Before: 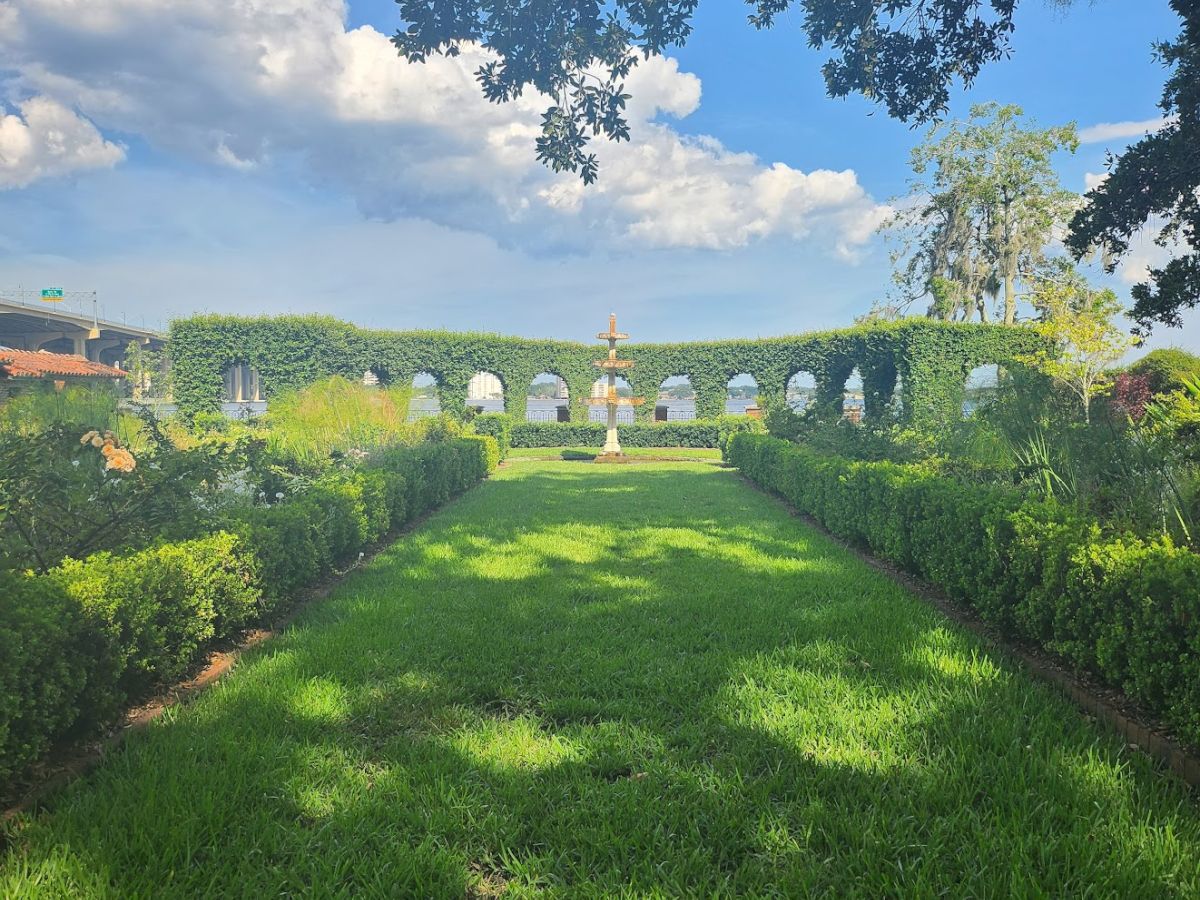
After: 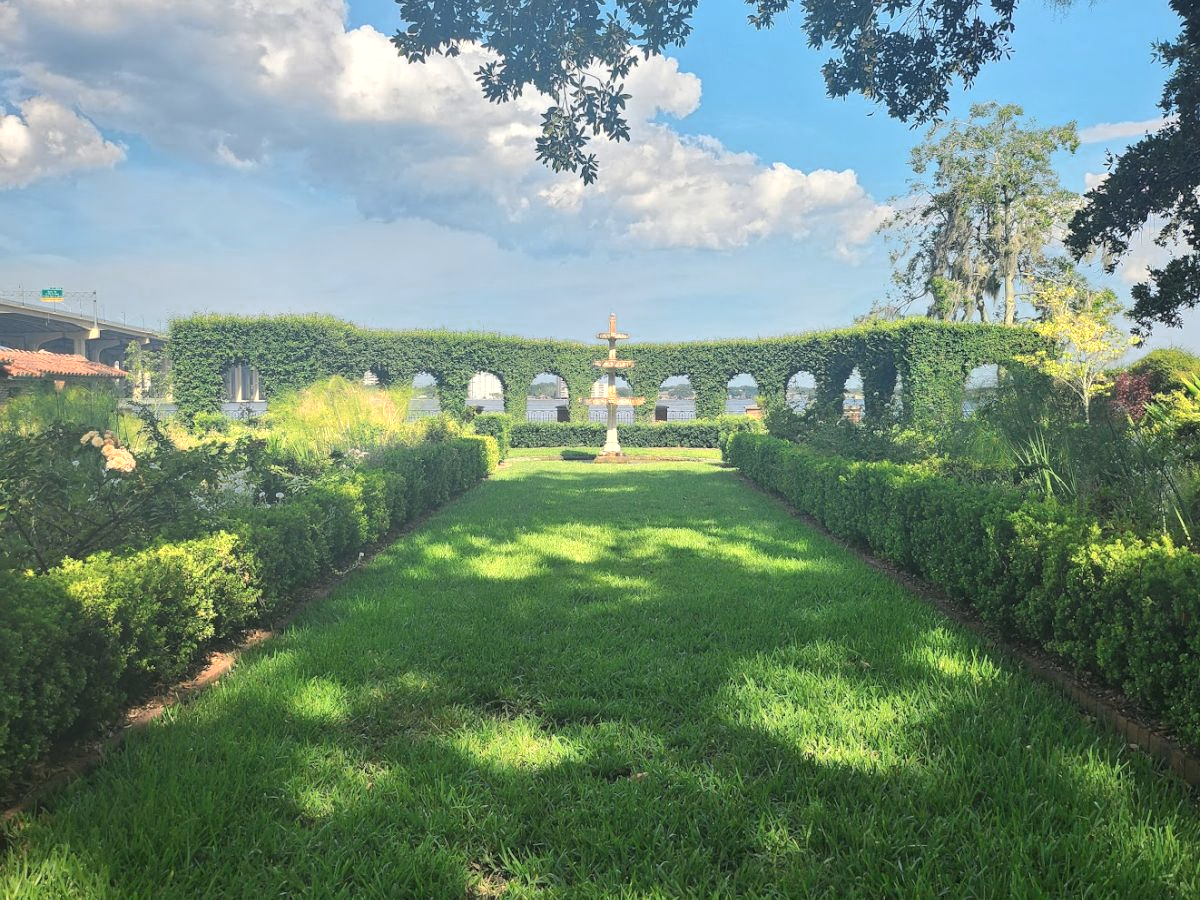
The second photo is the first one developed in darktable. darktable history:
color zones: curves: ch0 [(0.018, 0.548) (0.224, 0.64) (0.425, 0.447) (0.675, 0.575) (0.732, 0.579)]; ch1 [(0.066, 0.487) (0.25, 0.5) (0.404, 0.43) (0.75, 0.421) (0.956, 0.421)]; ch2 [(0.044, 0.561) (0.215, 0.465) (0.399, 0.544) (0.465, 0.548) (0.614, 0.447) (0.724, 0.43) (0.882, 0.623) (0.956, 0.632)]
levels: mode automatic, levels [0.044, 0.416, 0.908]
